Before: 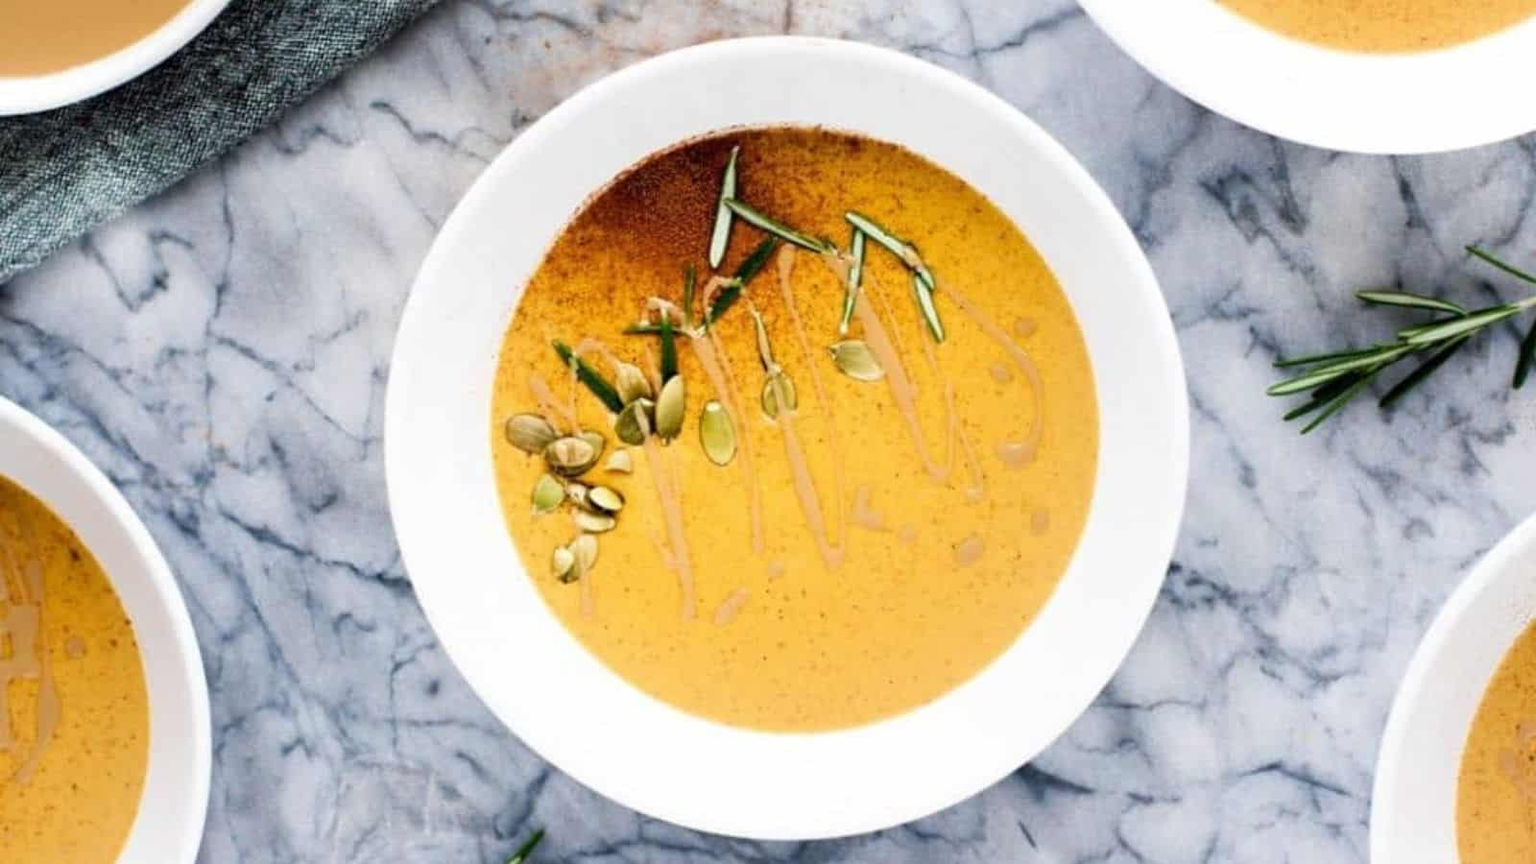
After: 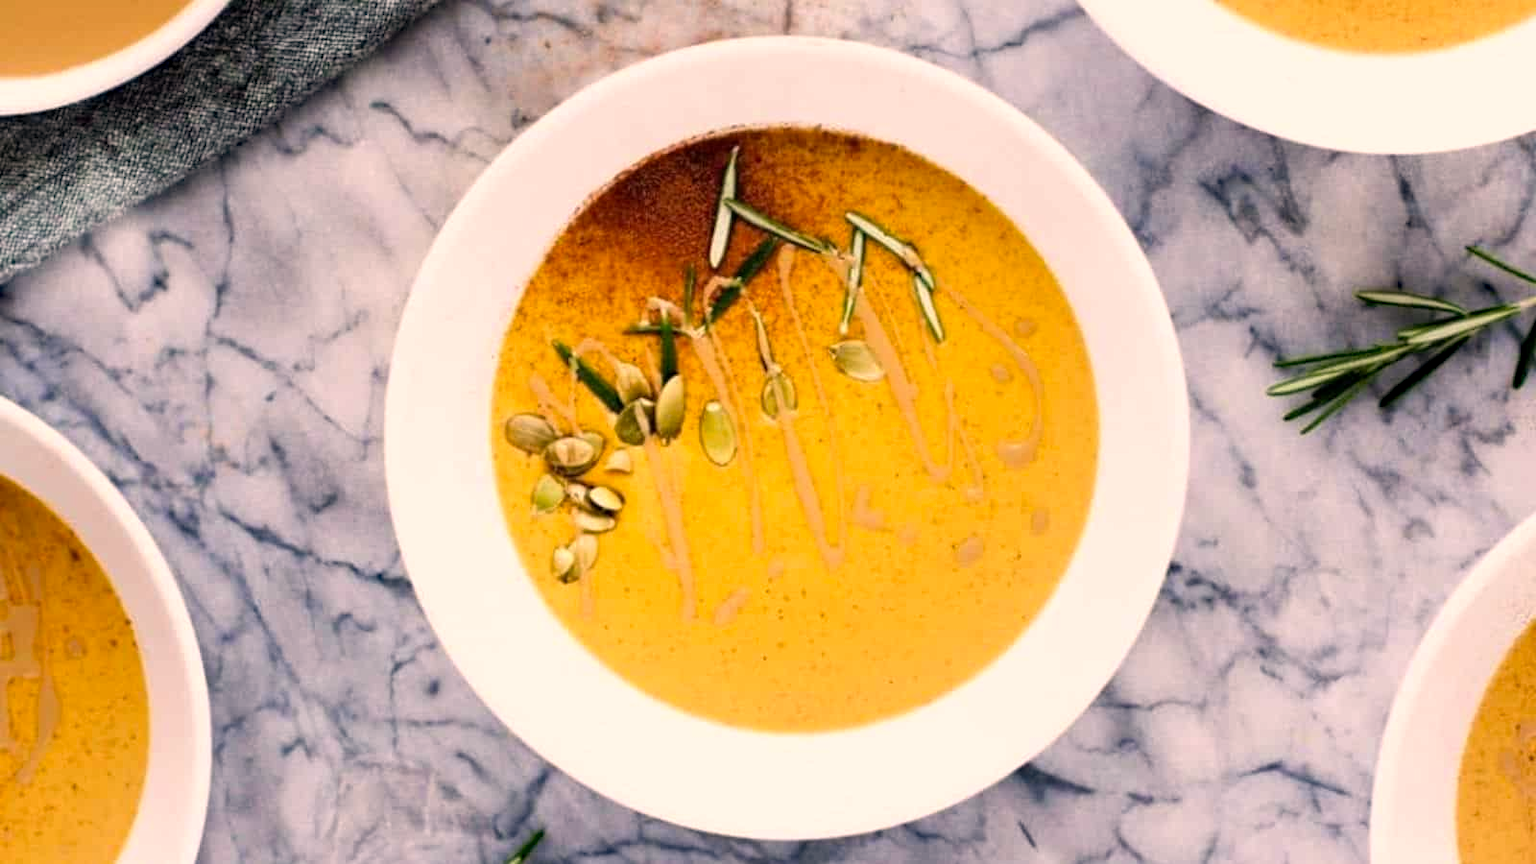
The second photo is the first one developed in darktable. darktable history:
haze removal: compatibility mode true, adaptive false
color correction: highlights a* 11.57, highlights b* 11.58
